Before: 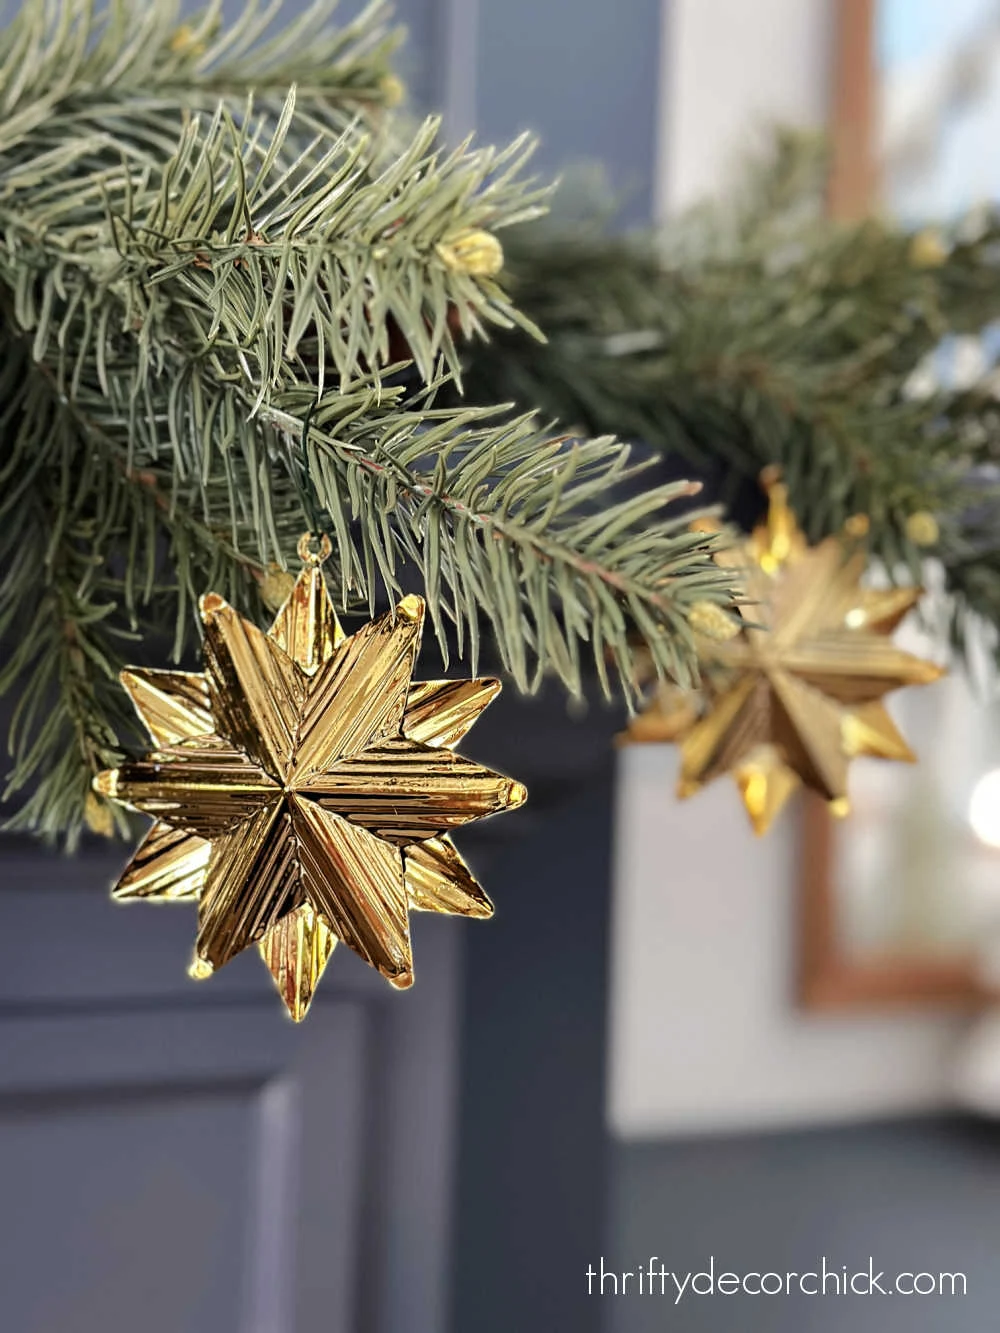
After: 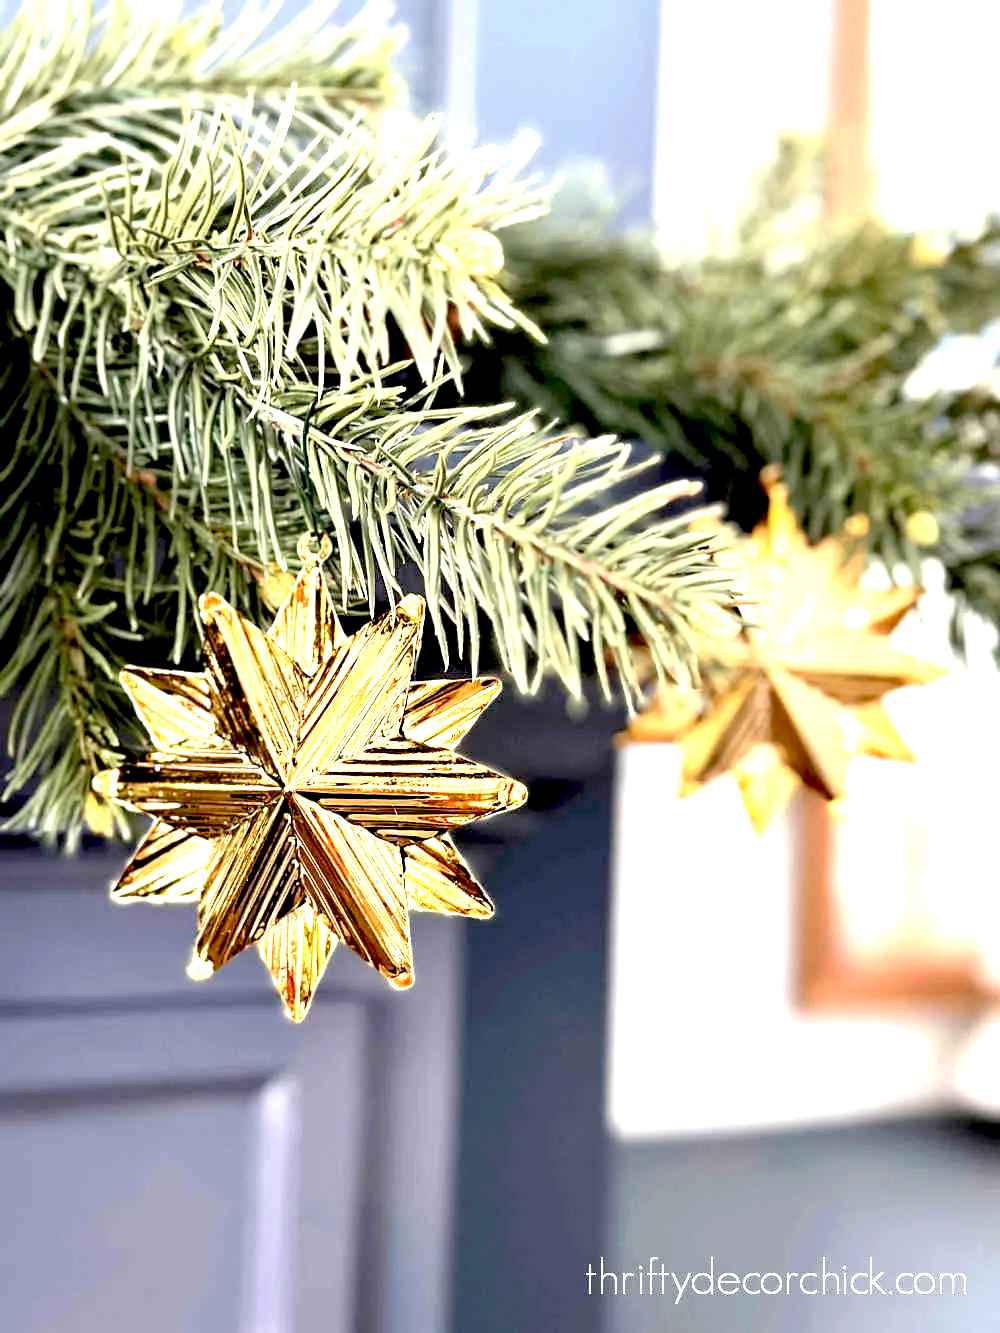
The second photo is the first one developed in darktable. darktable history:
exposure: black level correction 0.016, exposure 1.771 EV, compensate highlight preservation false
